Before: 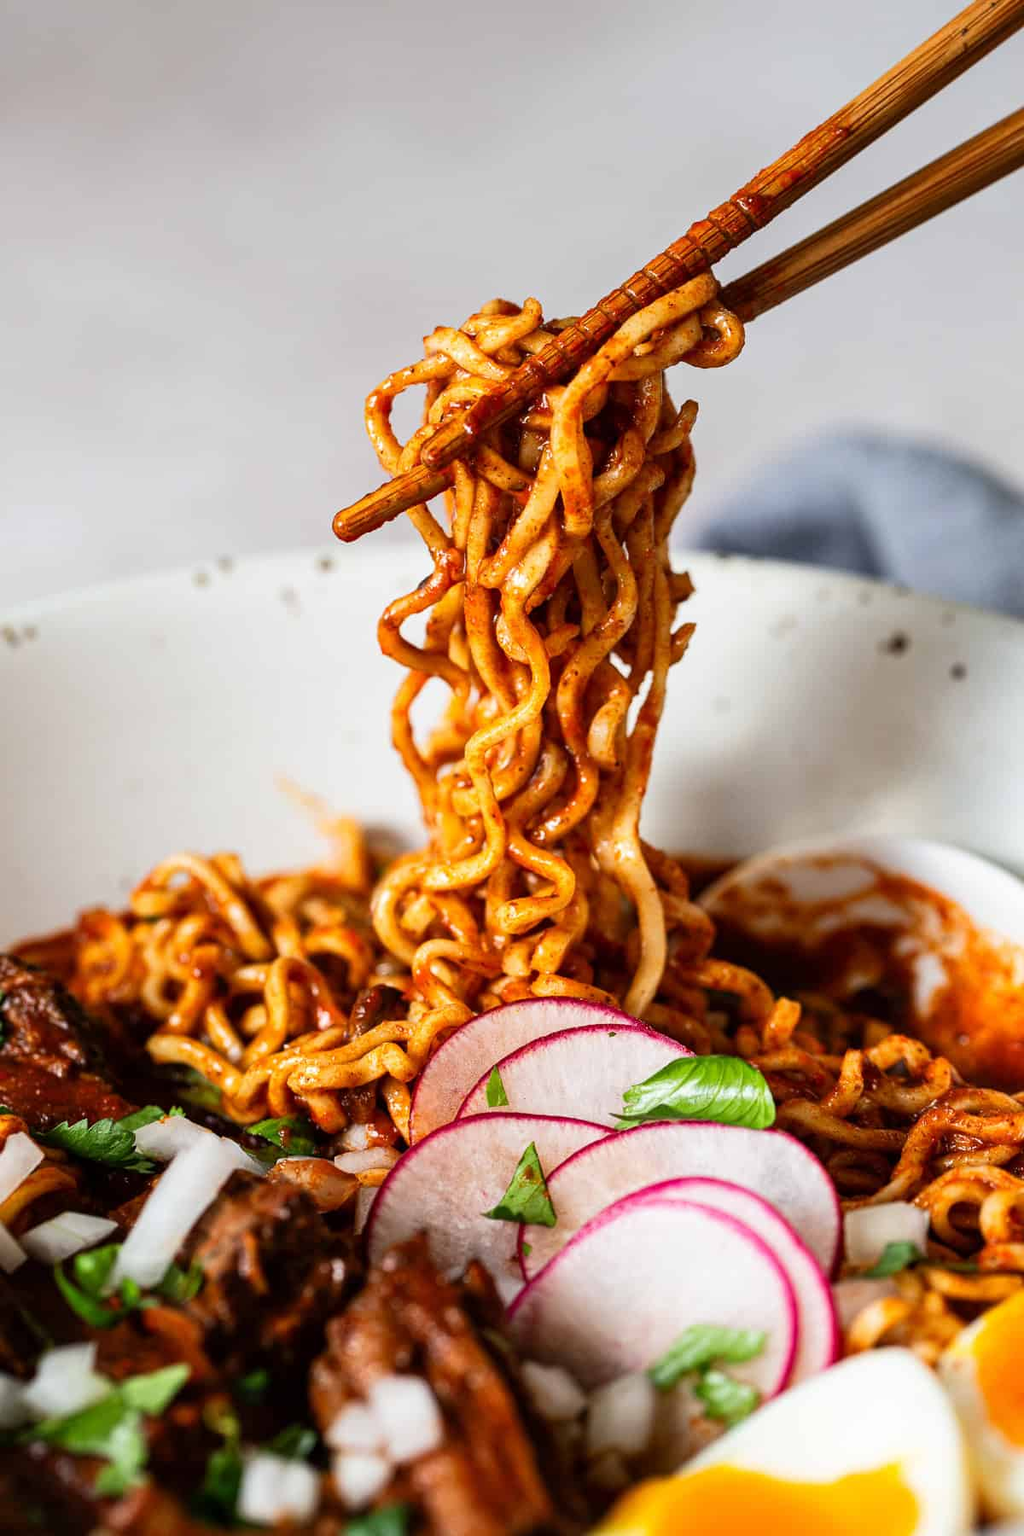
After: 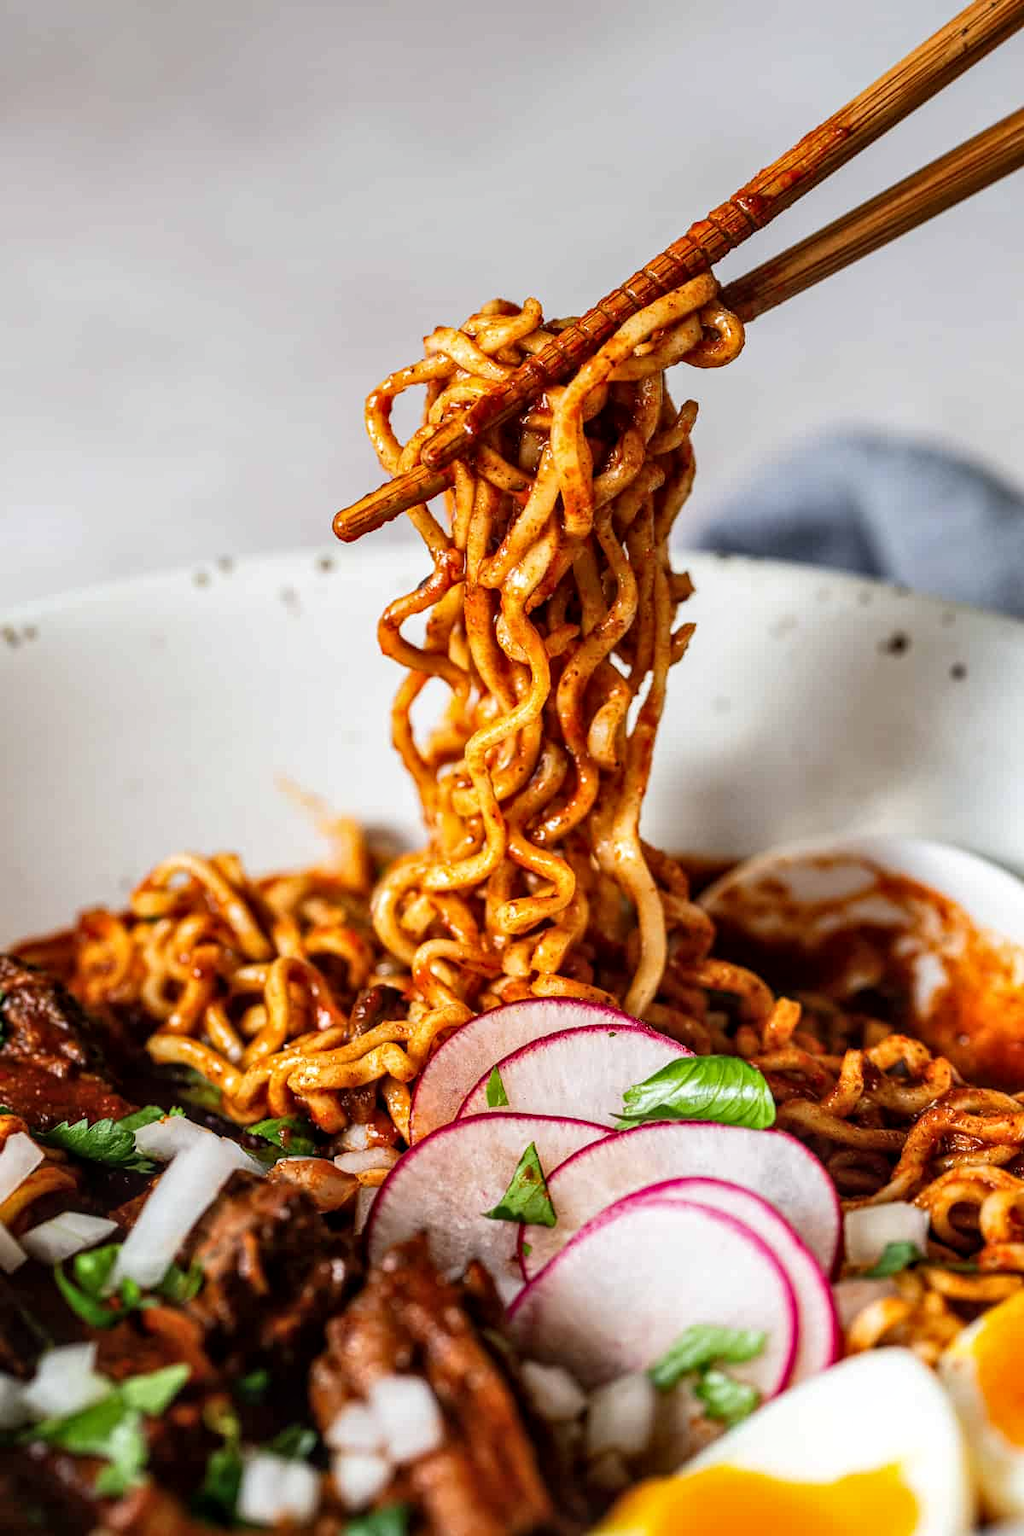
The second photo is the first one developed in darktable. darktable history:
color correction: highlights a* 0.003, highlights b* -0.283
local contrast: on, module defaults
